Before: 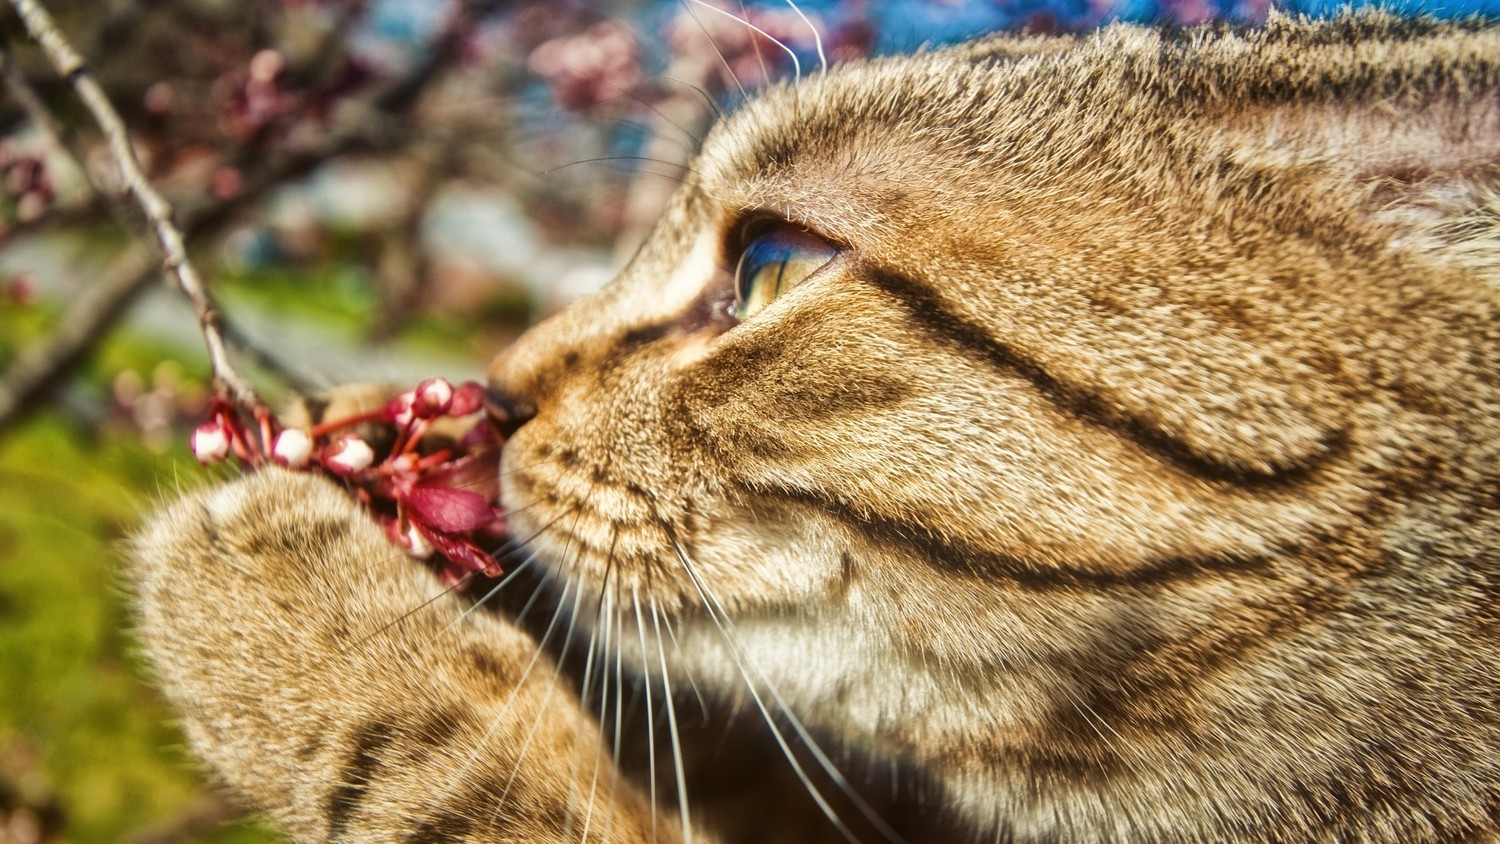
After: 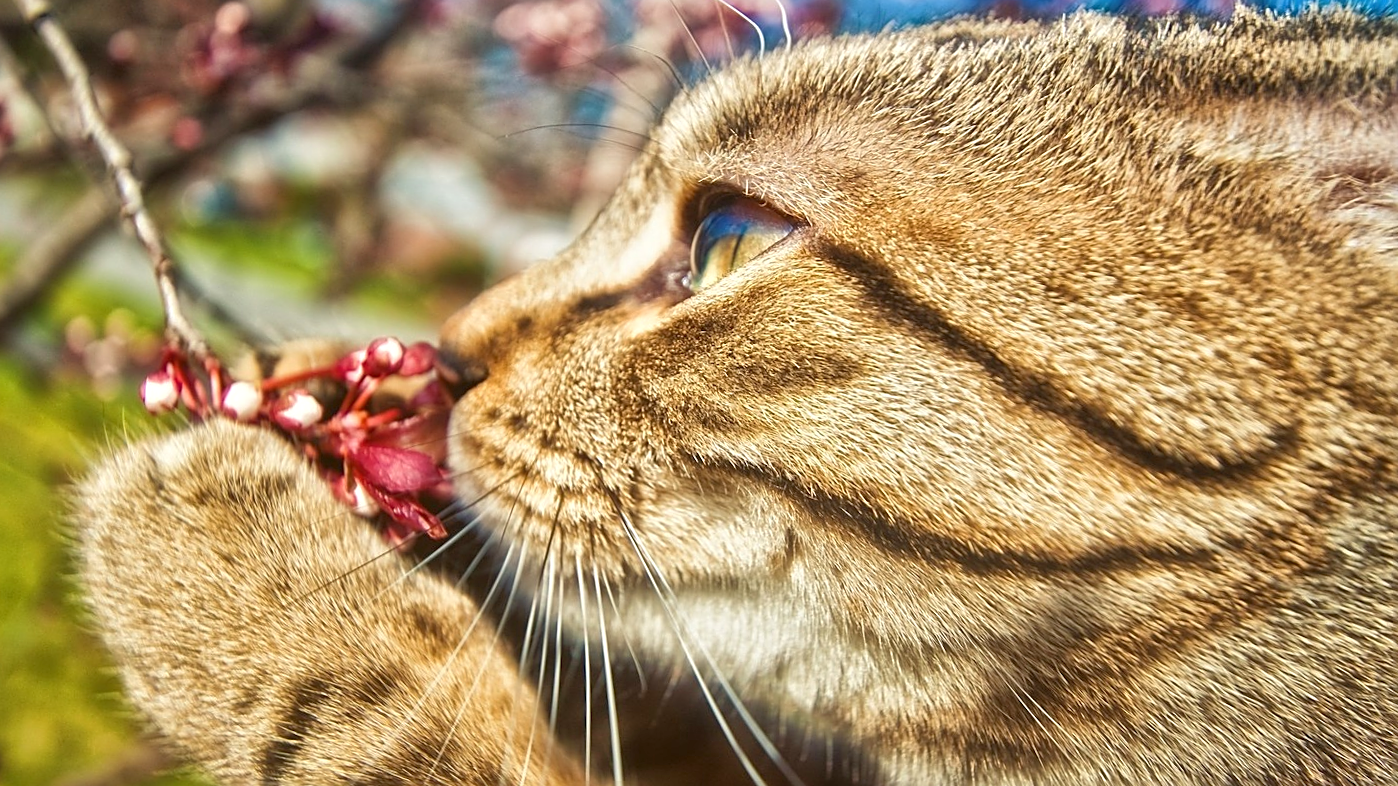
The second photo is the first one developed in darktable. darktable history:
crop and rotate: angle -2.38°
tone equalizer: -8 EV 1 EV, -7 EV 1 EV, -6 EV 1 EV, -5 EV 1 EV, -4 EV 1 EV, -3 EV 0.75 EV, -2 EV 0.5 EV, -1 EV 0.25 EV
sharpen: amount 0.575
